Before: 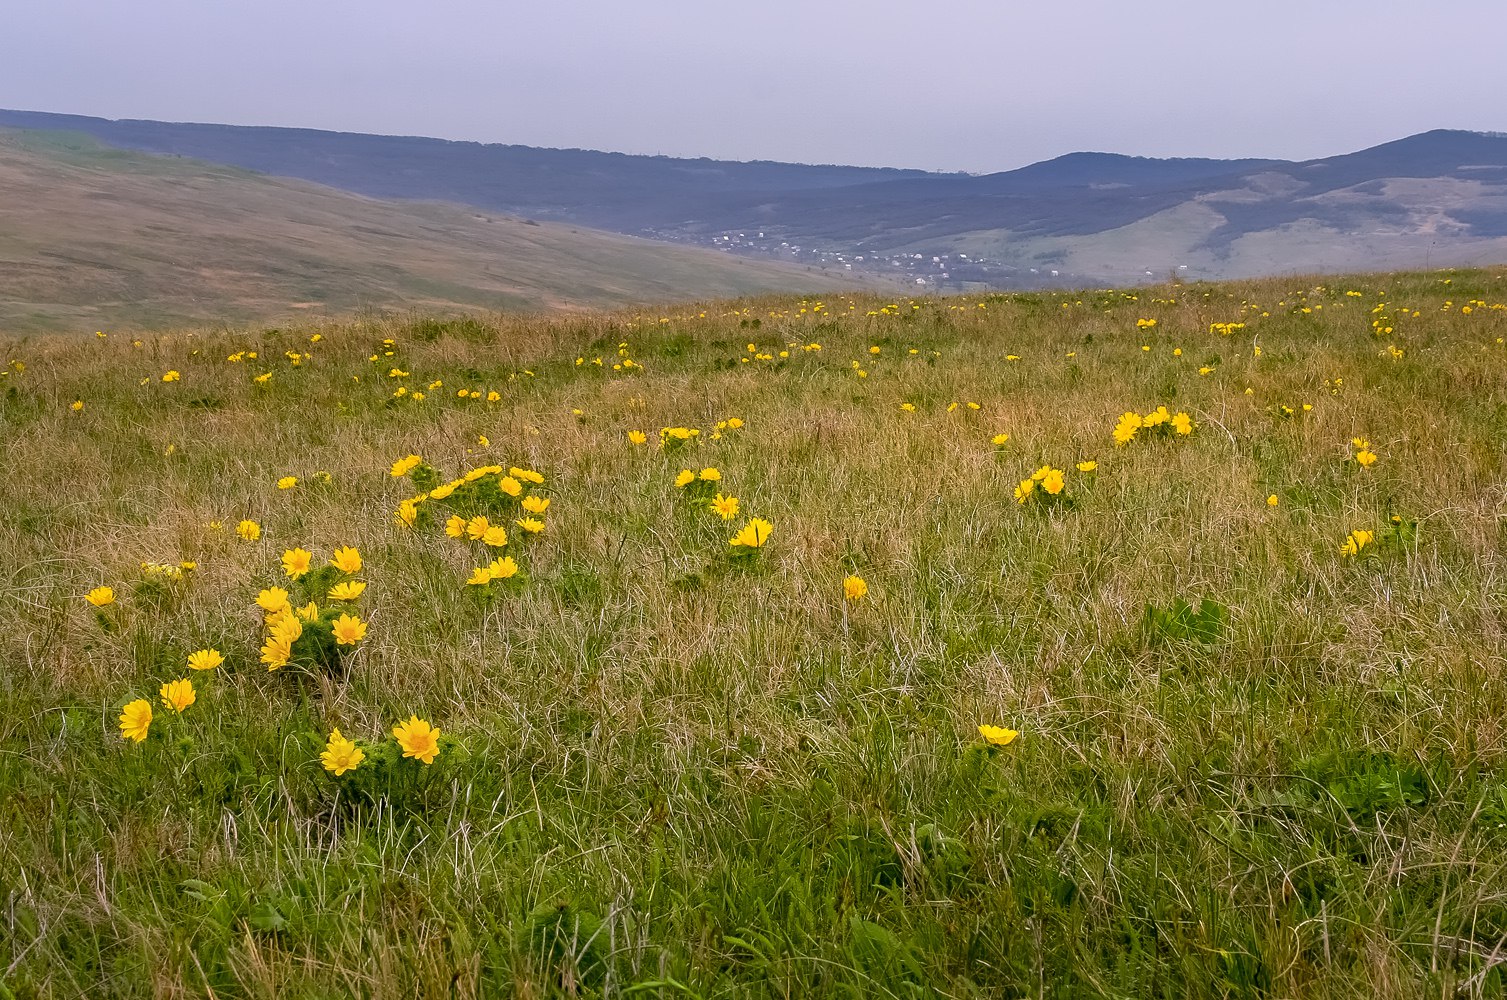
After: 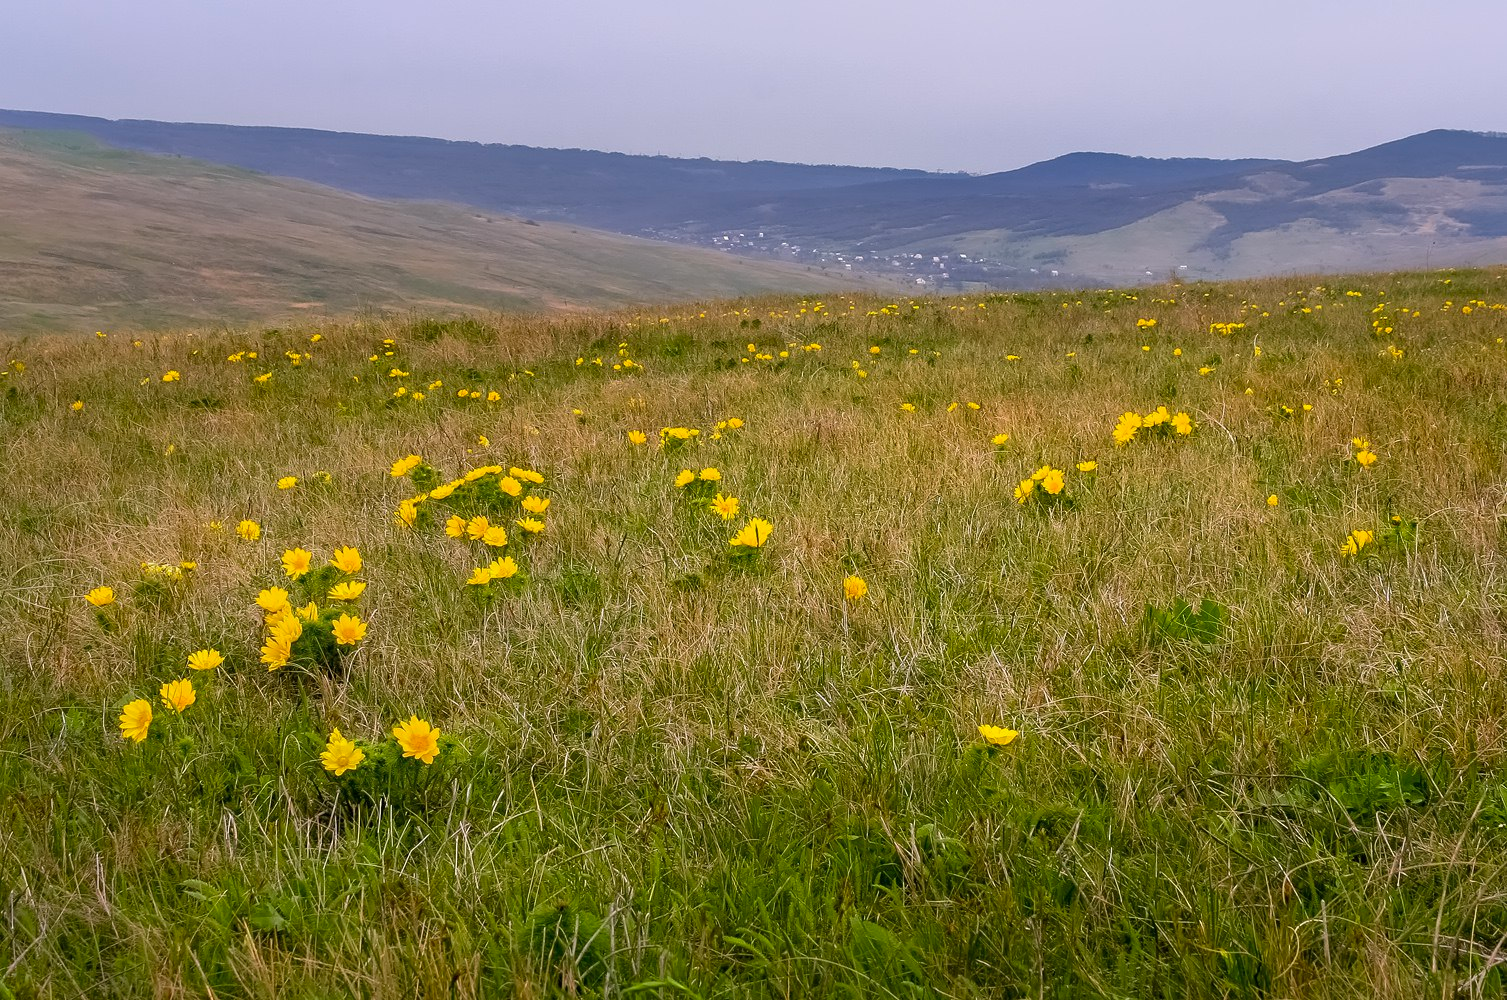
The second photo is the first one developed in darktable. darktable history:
color correction: saturation 1.1
